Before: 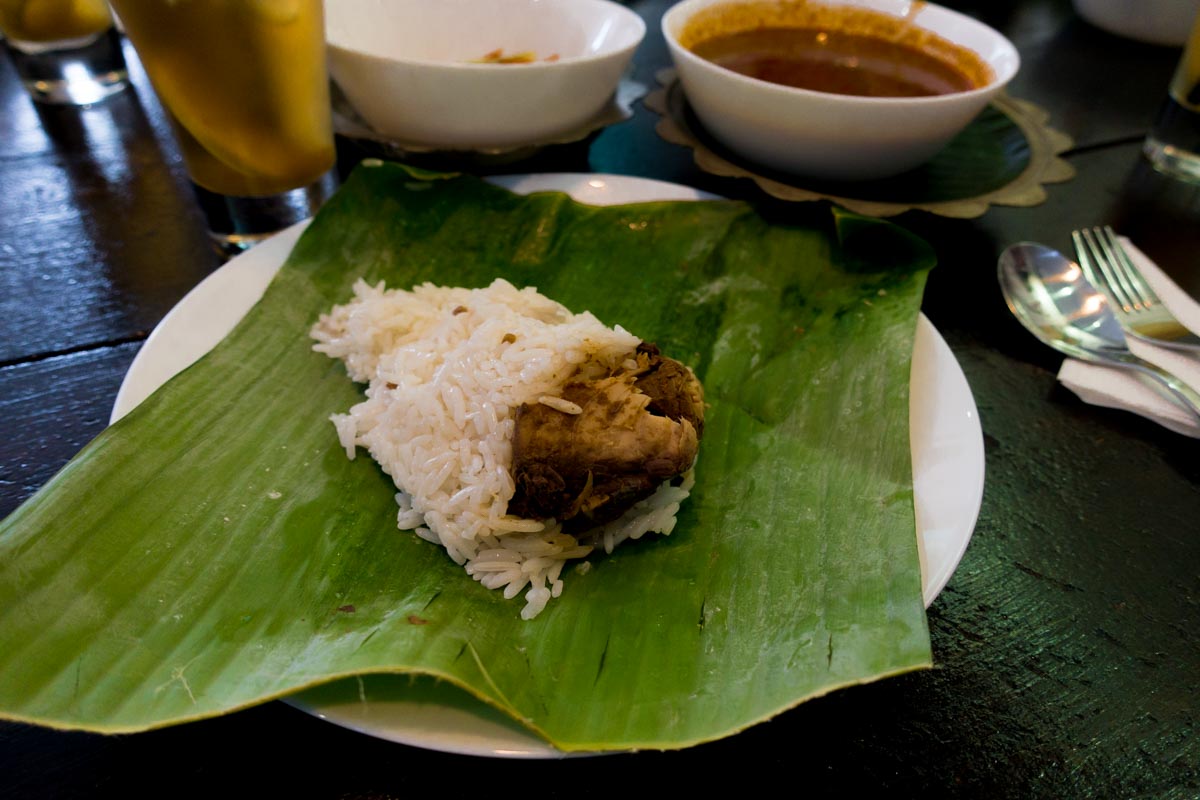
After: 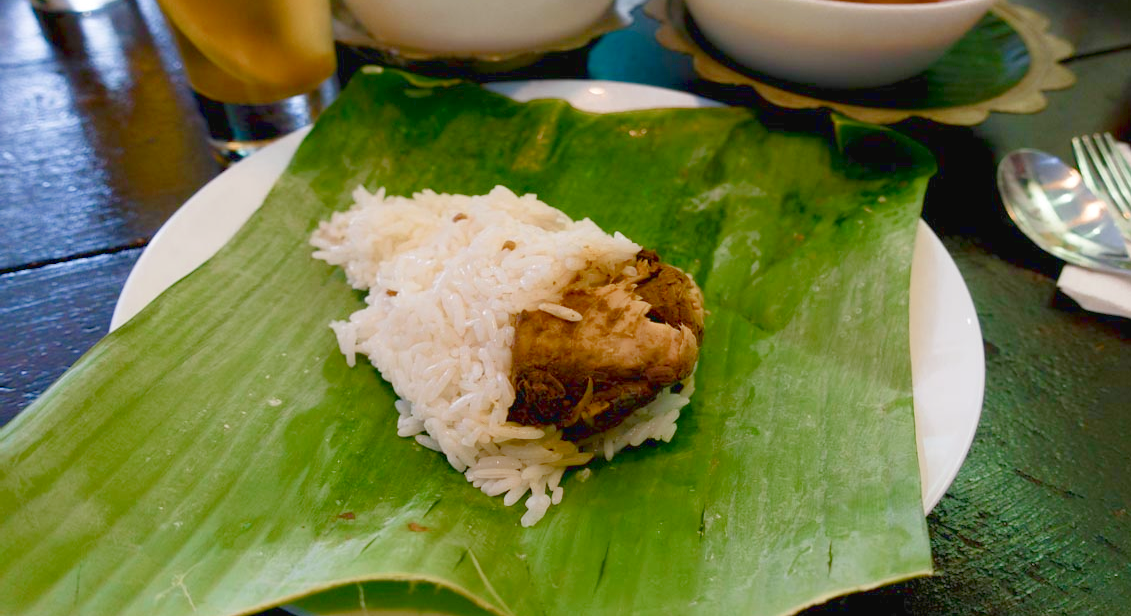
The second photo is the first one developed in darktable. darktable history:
tone equalizer: on, module defaults
color balance rgb: shadows lift › chroma 1%, shadows lift › hue 113°, highlights gain › chroma 0.2%, highlights gain › hue 333°, perceptual saturation grading › global saturation 20%, perceptual saturation grading › highlights -50%, perceptual saturation grading › shadows 25%, contrast -30%
crop and rotate: angle 0.03°, top 11.643%, right 5.651%, bottom 11.189%
exposure: black level correction 0, exposure 1.1 EV, compensate exposure bias true, compensate highlight preservation false
